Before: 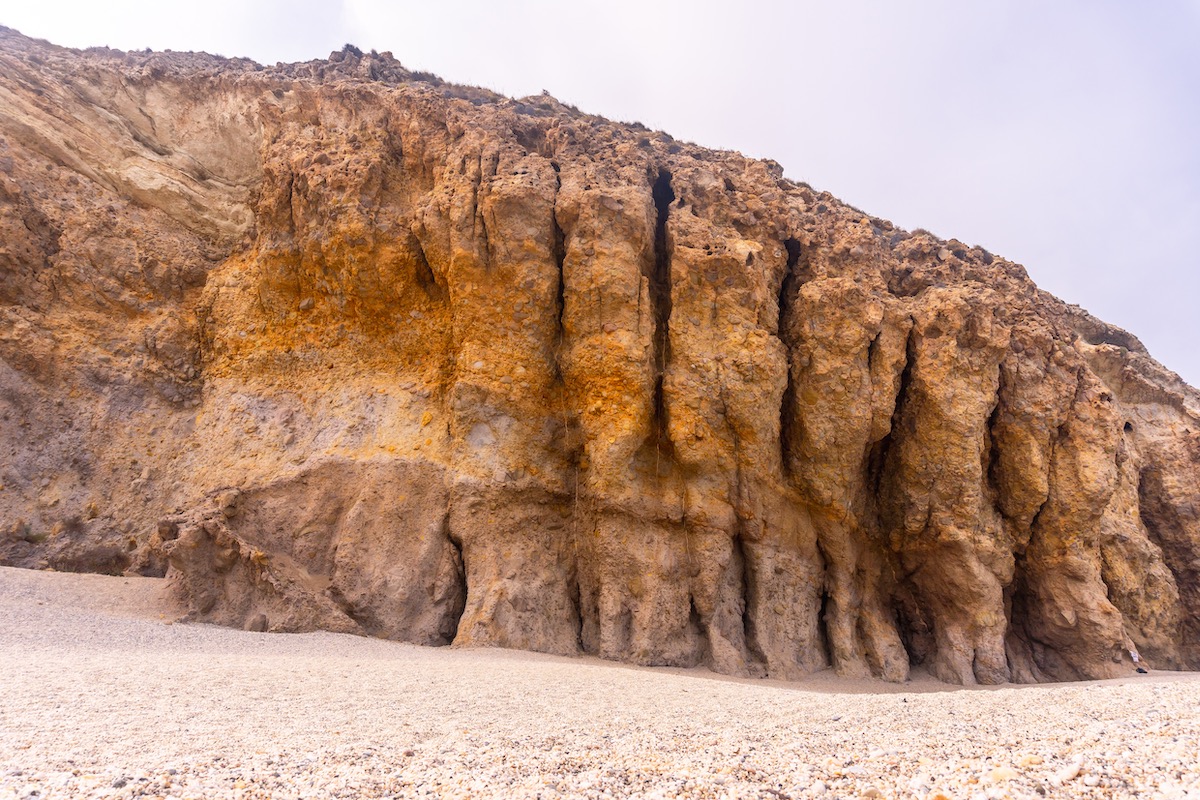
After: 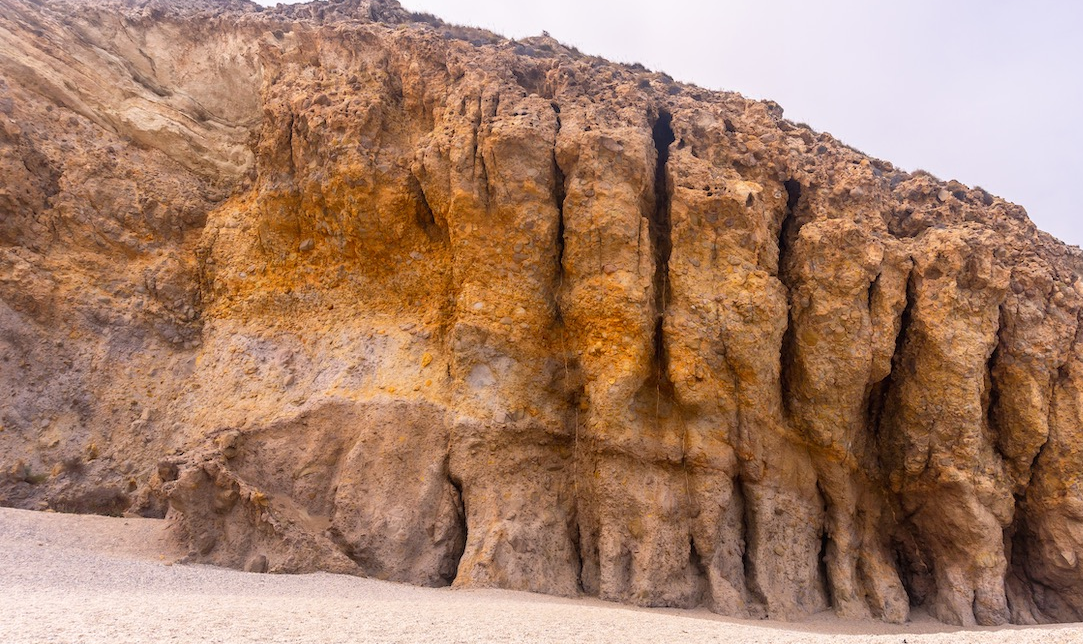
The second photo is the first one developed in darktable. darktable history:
tone equalizer: on, module defaults
crop: top 7.49%, right 9.717%, bottom 11.943%
